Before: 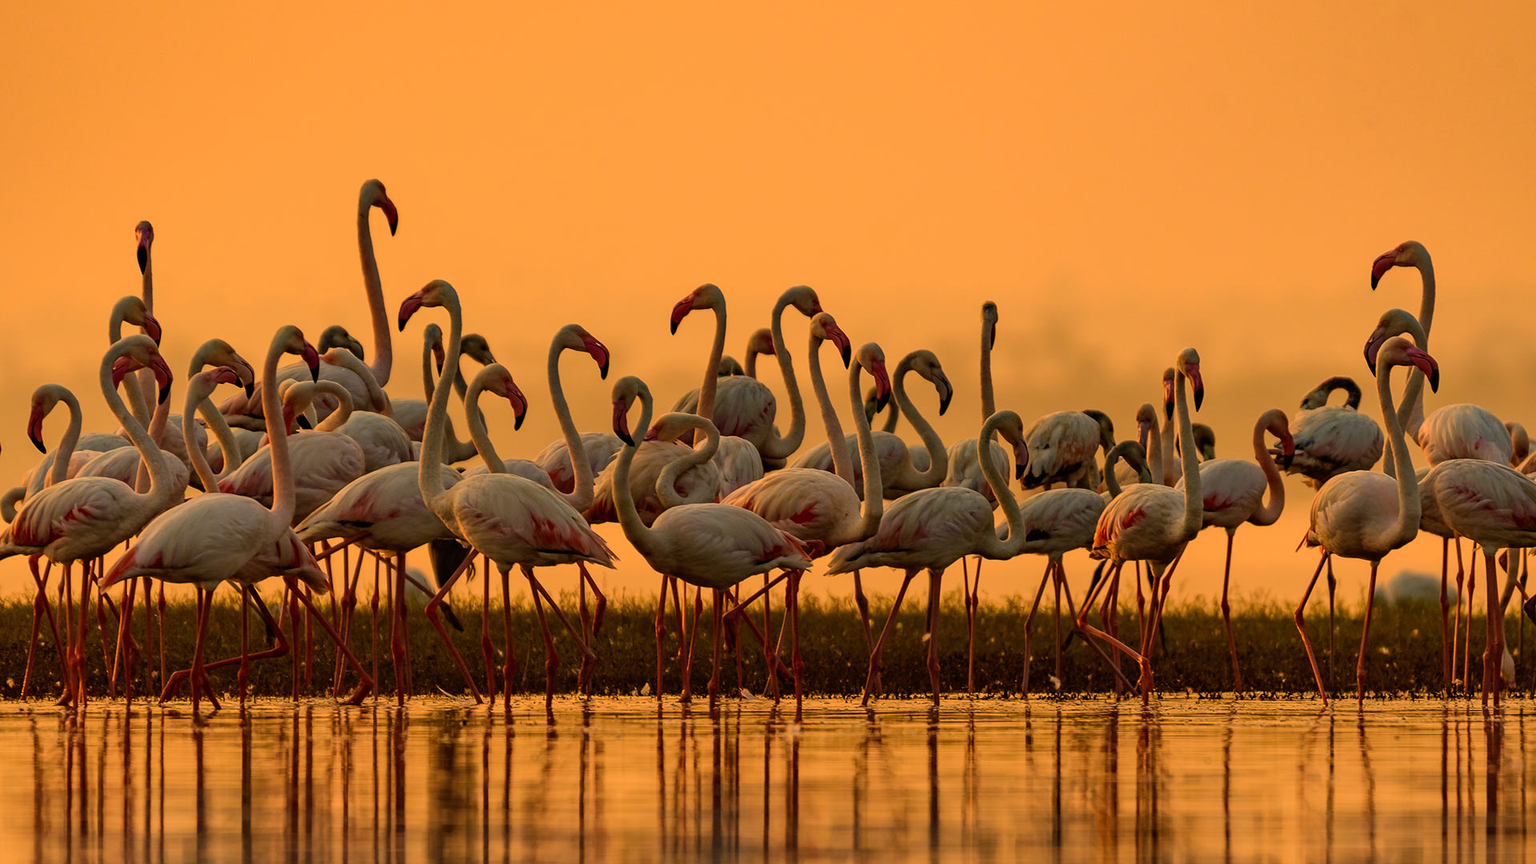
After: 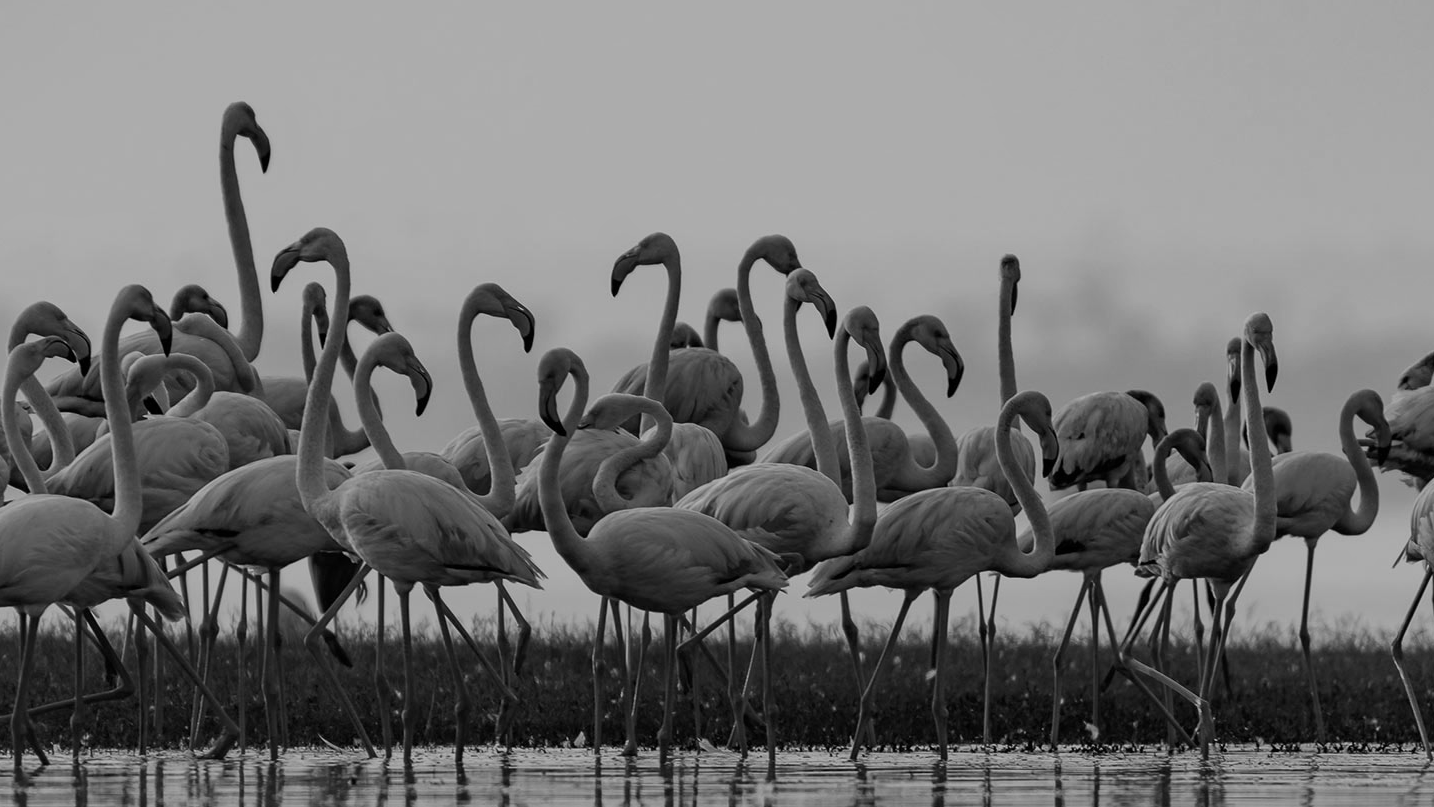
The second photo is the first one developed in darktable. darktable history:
crop and rotate: left 11.831%, top 11.346%, right 13.429%, bottom 13.899%
monochrome: a -71.75, b 75.82
